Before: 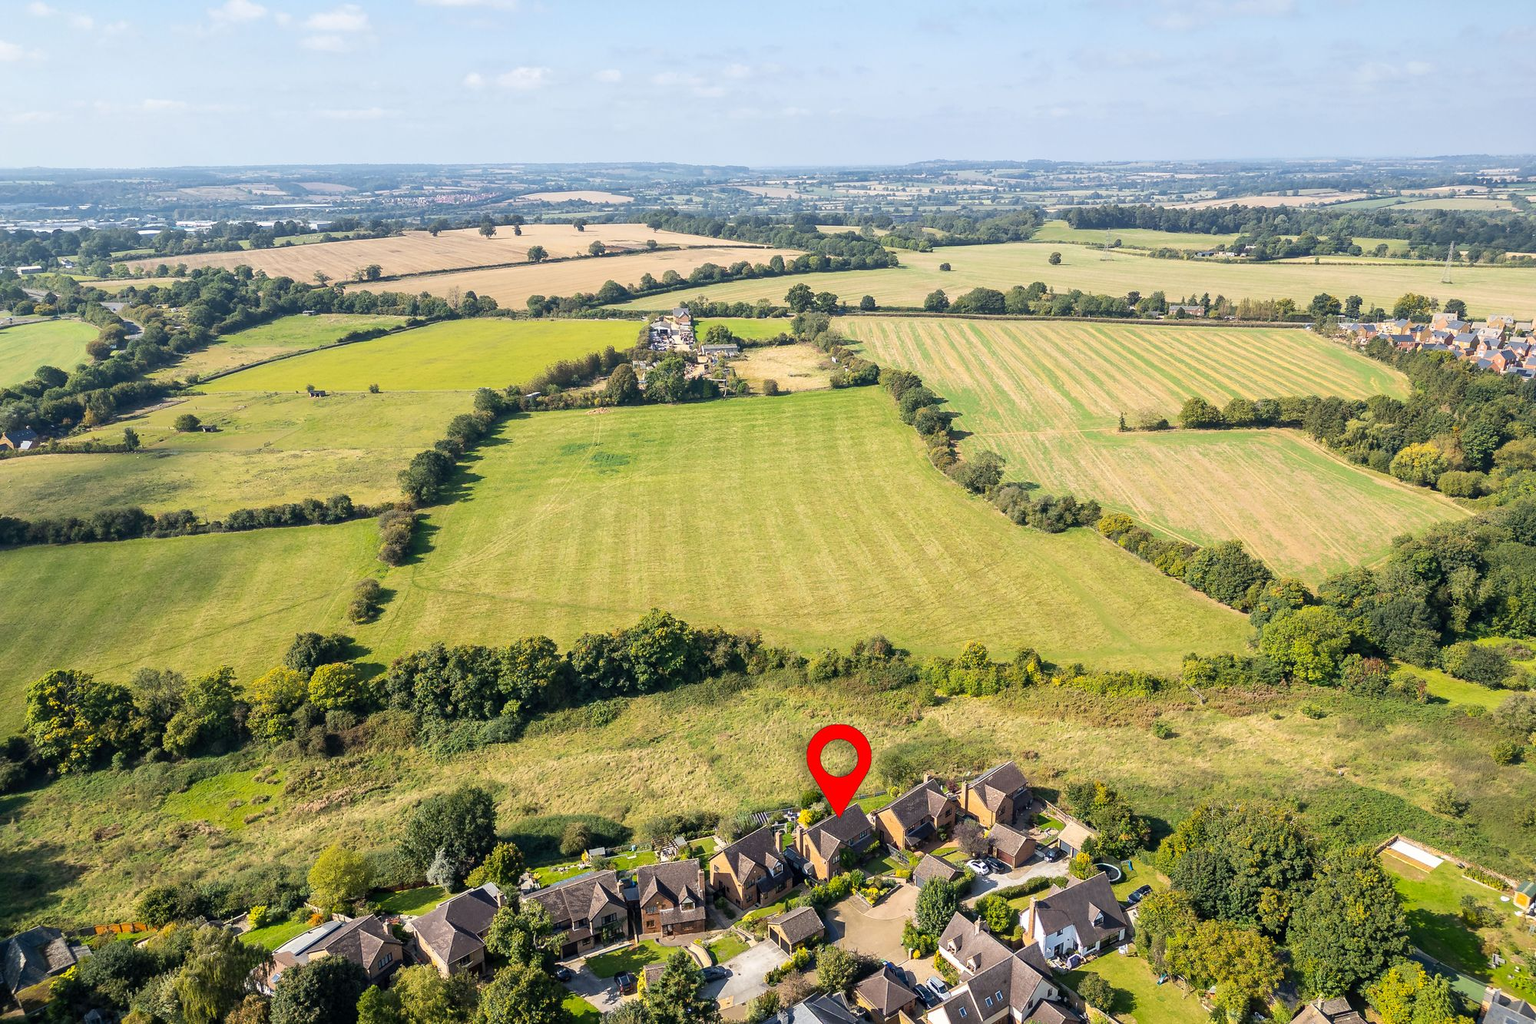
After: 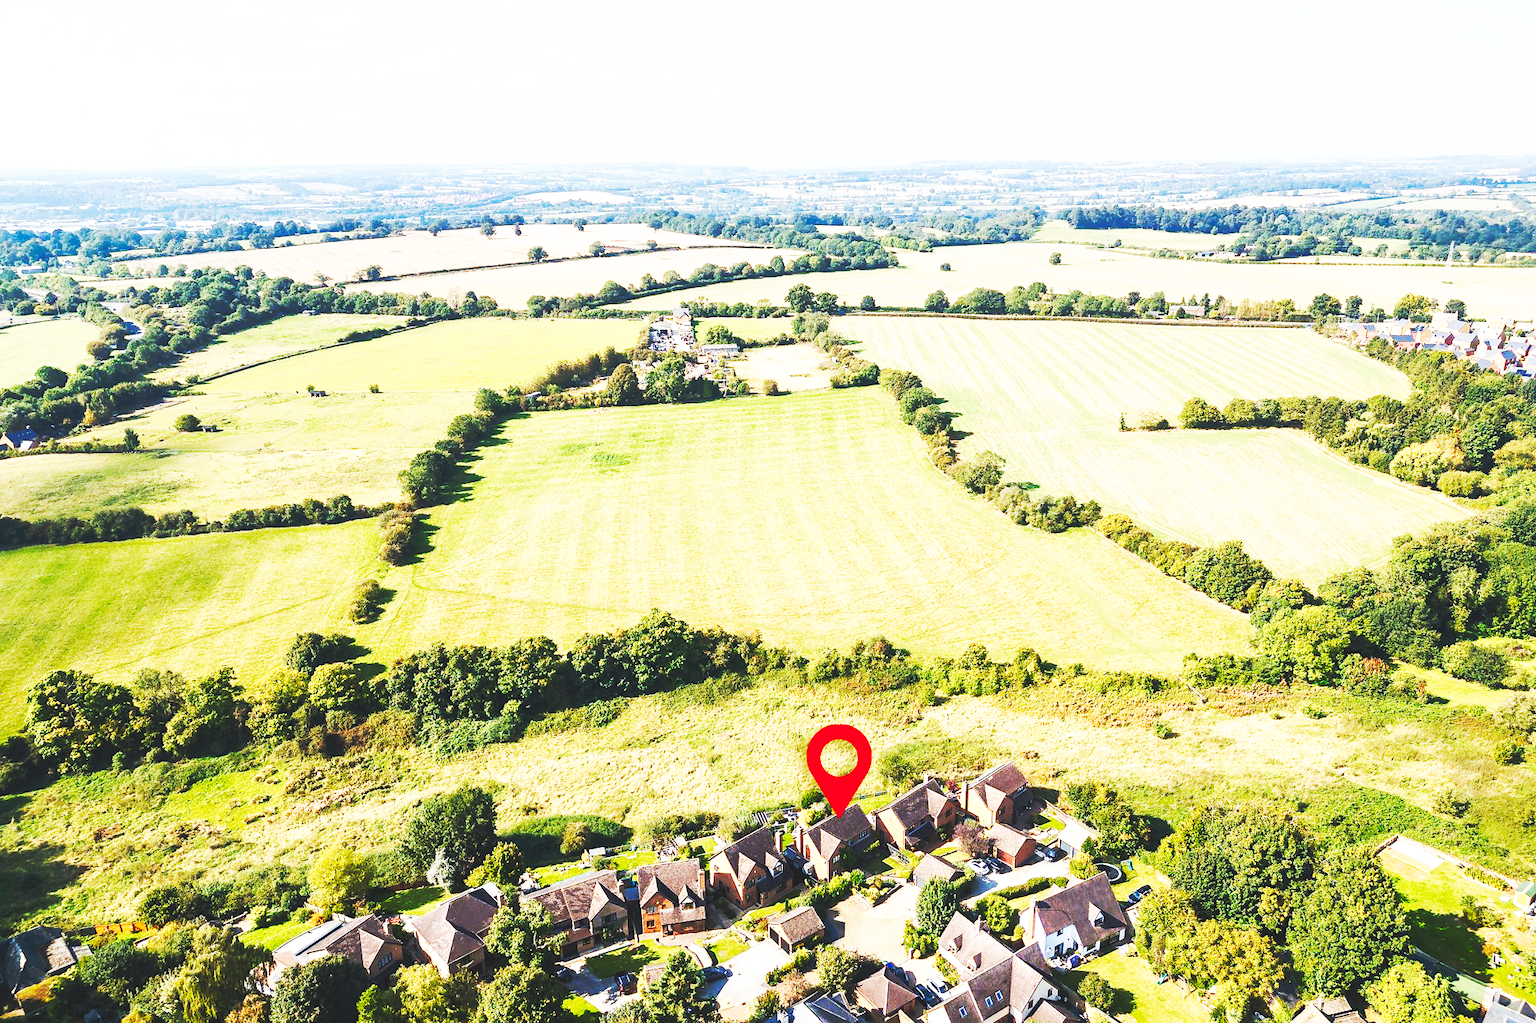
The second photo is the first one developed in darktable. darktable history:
color balance rgb: perceptual saturation grading › global saturation 20%, perceptual saturation grading › highlights -50%, perceptual saturation grading › shadows 30%
base curve: curves: ch0 [(0, 0.015) (0.085, 0.116) (0.134, 0.298) (0.19, 0.545) (0.296, 0.764) (0.599, 0.982) (1, 1)], preserve colors none
